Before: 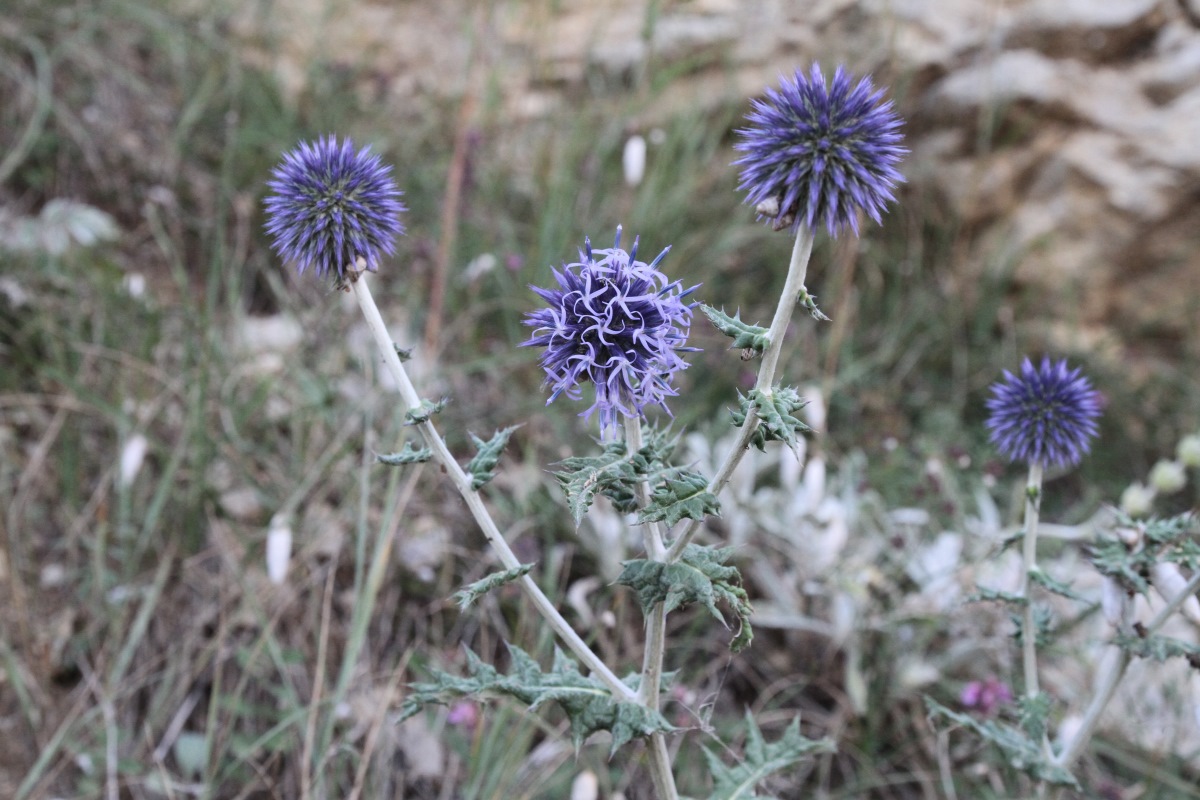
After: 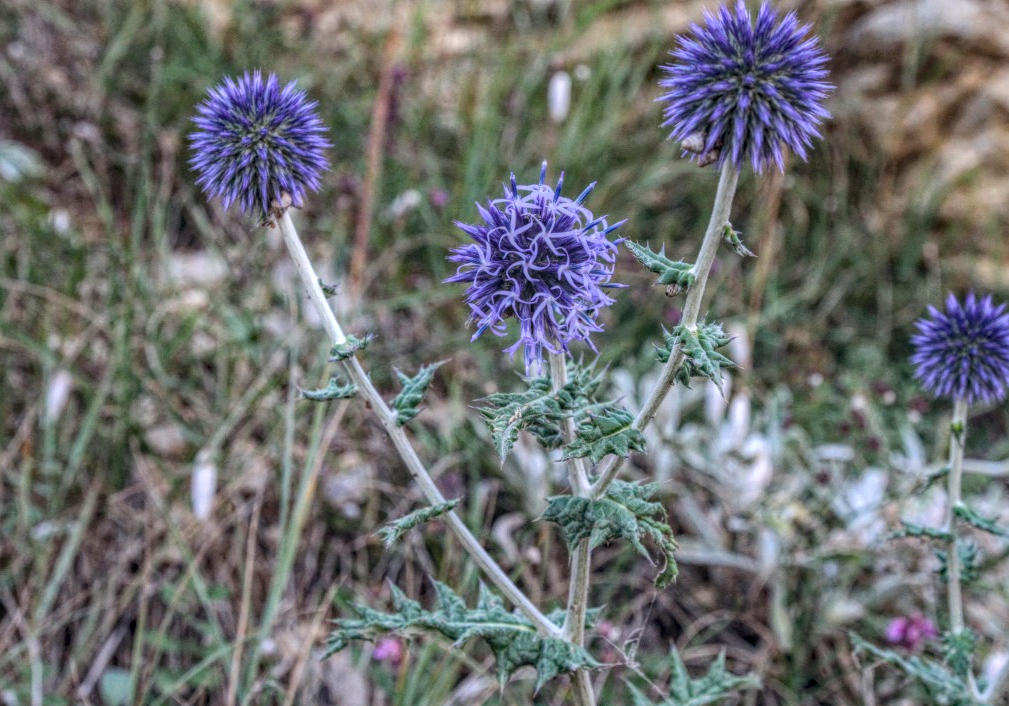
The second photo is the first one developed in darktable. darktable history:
local contrast: highlights 20%, shadows 27%, detail 200%, midtone range 0.2
shadows and highlights: shadows 37.8, highlights -26.84, highlights color adjustment 0.894%, soften with gaussian
color balance rgb: global offset › chroma 0.067%, global offset › hue 253.15°, perceptual saturation grading › global saturation 9.874%, global vibrance 30.238%, contrast 10.161%
crop: left 6.288%, top 8.059%, right 9.551%, bottom 3.619%
haze removal: strength 0.26, distance 0.256, adaptive false
